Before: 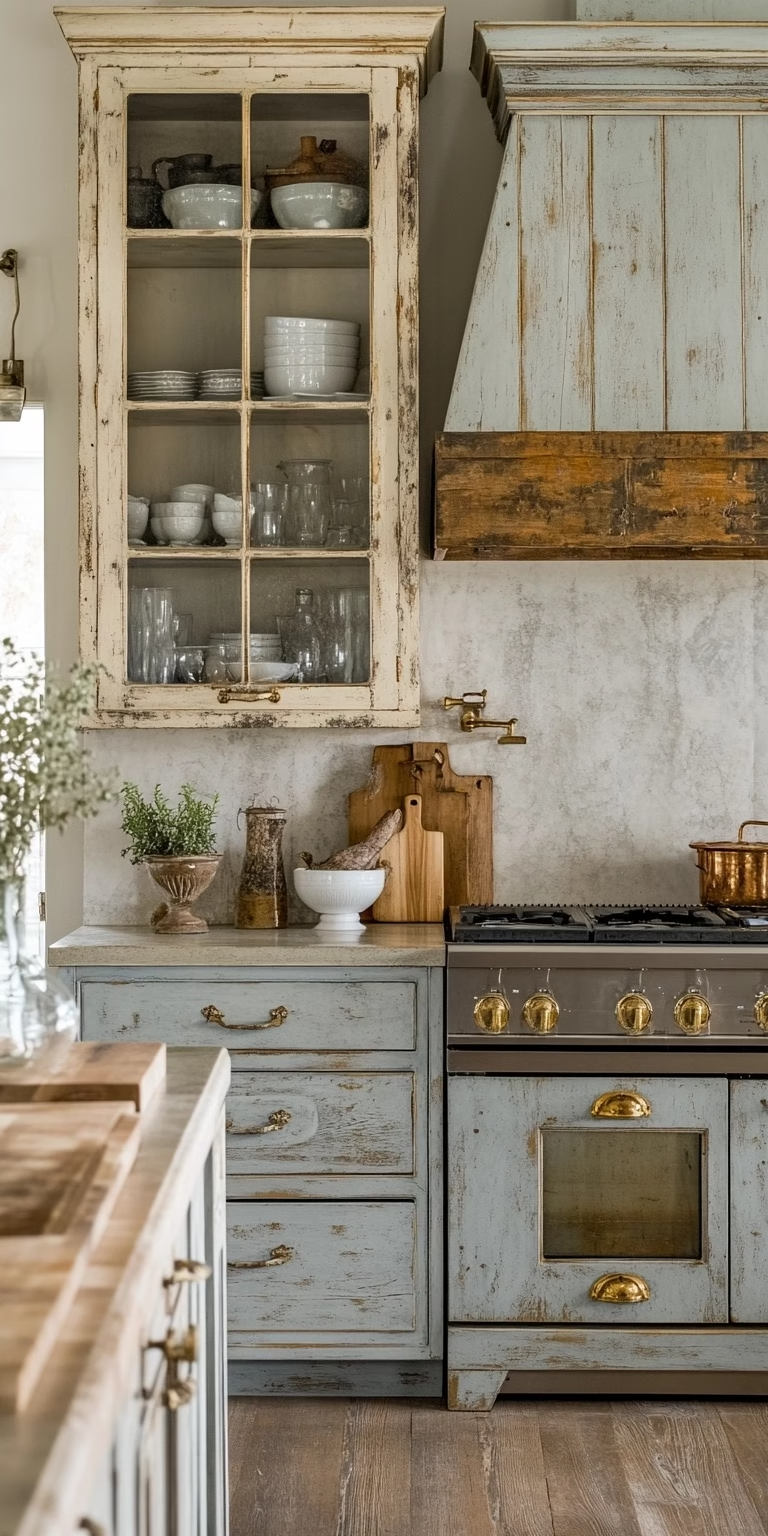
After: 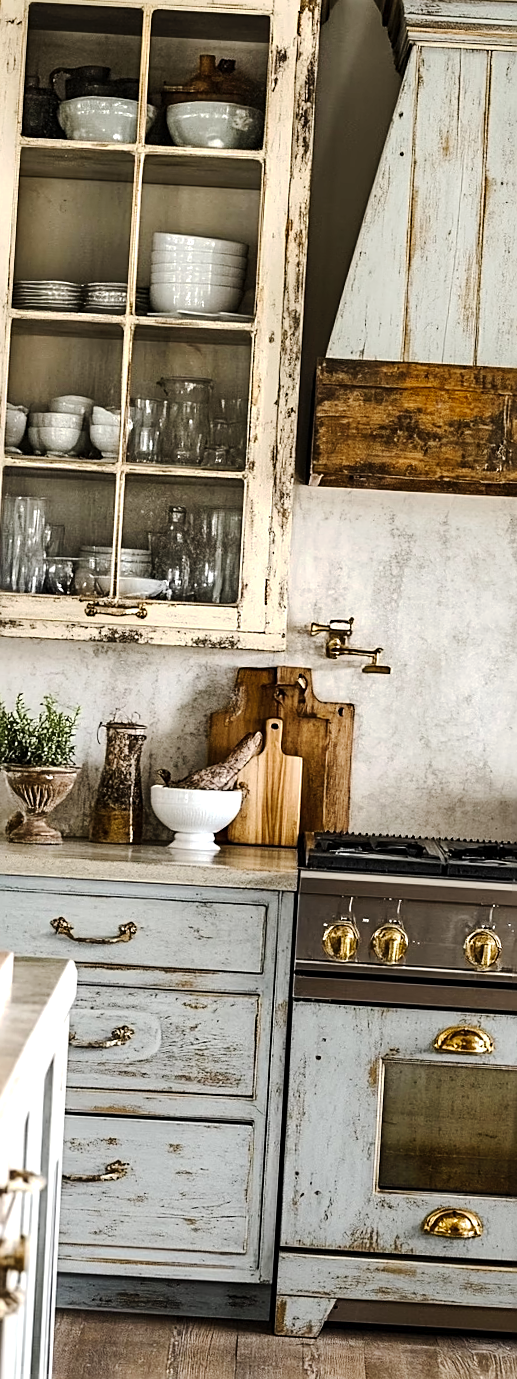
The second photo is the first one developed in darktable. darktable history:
sharpen: on, module defaults
tone curve: curves: ch0 [(0, 0) (0.003, 0.012) (0.011, 0.014) (0.025, 0.02) (0.044, 0.034) (0.069, 0.047) (0.1, 0.063) (0.136, 0.086) (0.177, 0.131) (0.224, 0.183) (0.277, 0.243) (0.335, 0.317) (0.399, 0.403) (0.468, 0.488) (0.543, 0.573) (0.623, 0.649) (0.709, 0.718) (0.801, 0.795) (0.898, 0.872) (1, 1)], preserve colors none
crop and rotate: angle -3.27°, left 14.277%, top 0.028%, right 10.766%, bottom 0.028%
shadows and highlights: shadows -12.5, white point adjustment 4, highlights 28.33
tone equalizer: -8 EV -0.75 EV, -7 EV -0.7 EV, -6 EV -0.6 EV, -5 EV -0.4 EV, -3 EV 0.4 EV, -2 EV 0.6 EV, -1 EV 0.7 EV, +0 EV 0.75 EV, edges refinement/feathering 500, mask exposure compensation -1.57 EV, preserve details no
